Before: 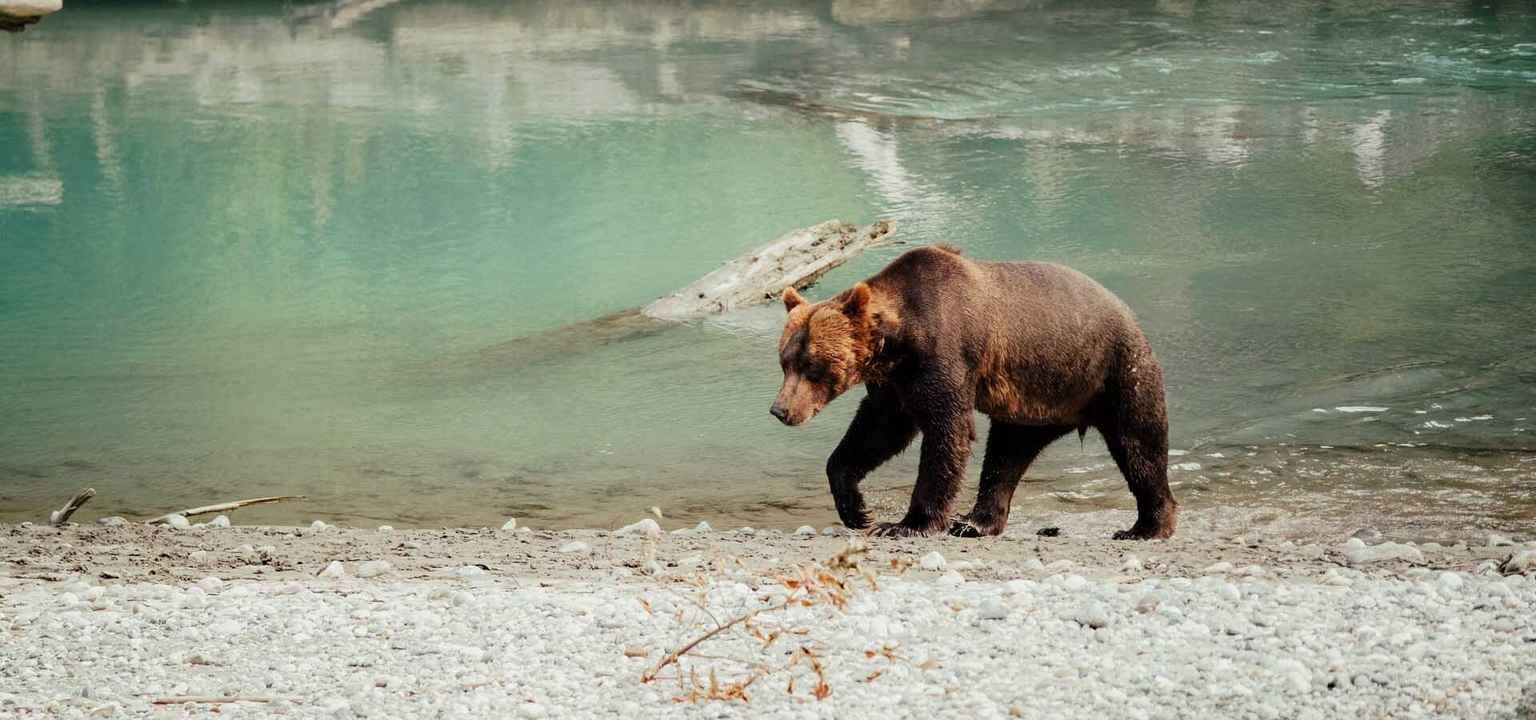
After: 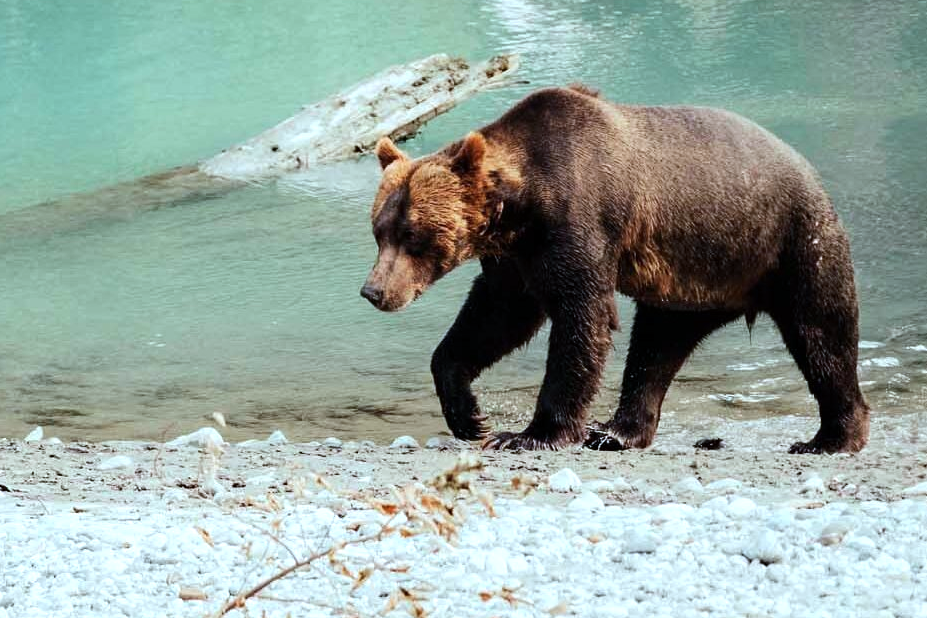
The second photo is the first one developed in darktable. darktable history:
tone equalizer: -8 EV -0.417 EV, -7 EV -0.389 EV, -6 EV -0.333 EV, -5 EV -0.222 EV, -3 EV 0.222 EV, -2 EV 0.333 EV, -1 EV 0.389 EV, +0 EV 0.417 EV, edges refinement/feathering 500, mask exposure compensation -1.57 EV, preserve details no
color calibration: illuminant F (fluorescent), F source F9 (Cool White Deluxe 4150 K) – high CRI, x 0.374, y 0.373, temperature 4158.34 K
crop: left 31.379%, top 24.658%, right 20.326%, bottom 6.628%
